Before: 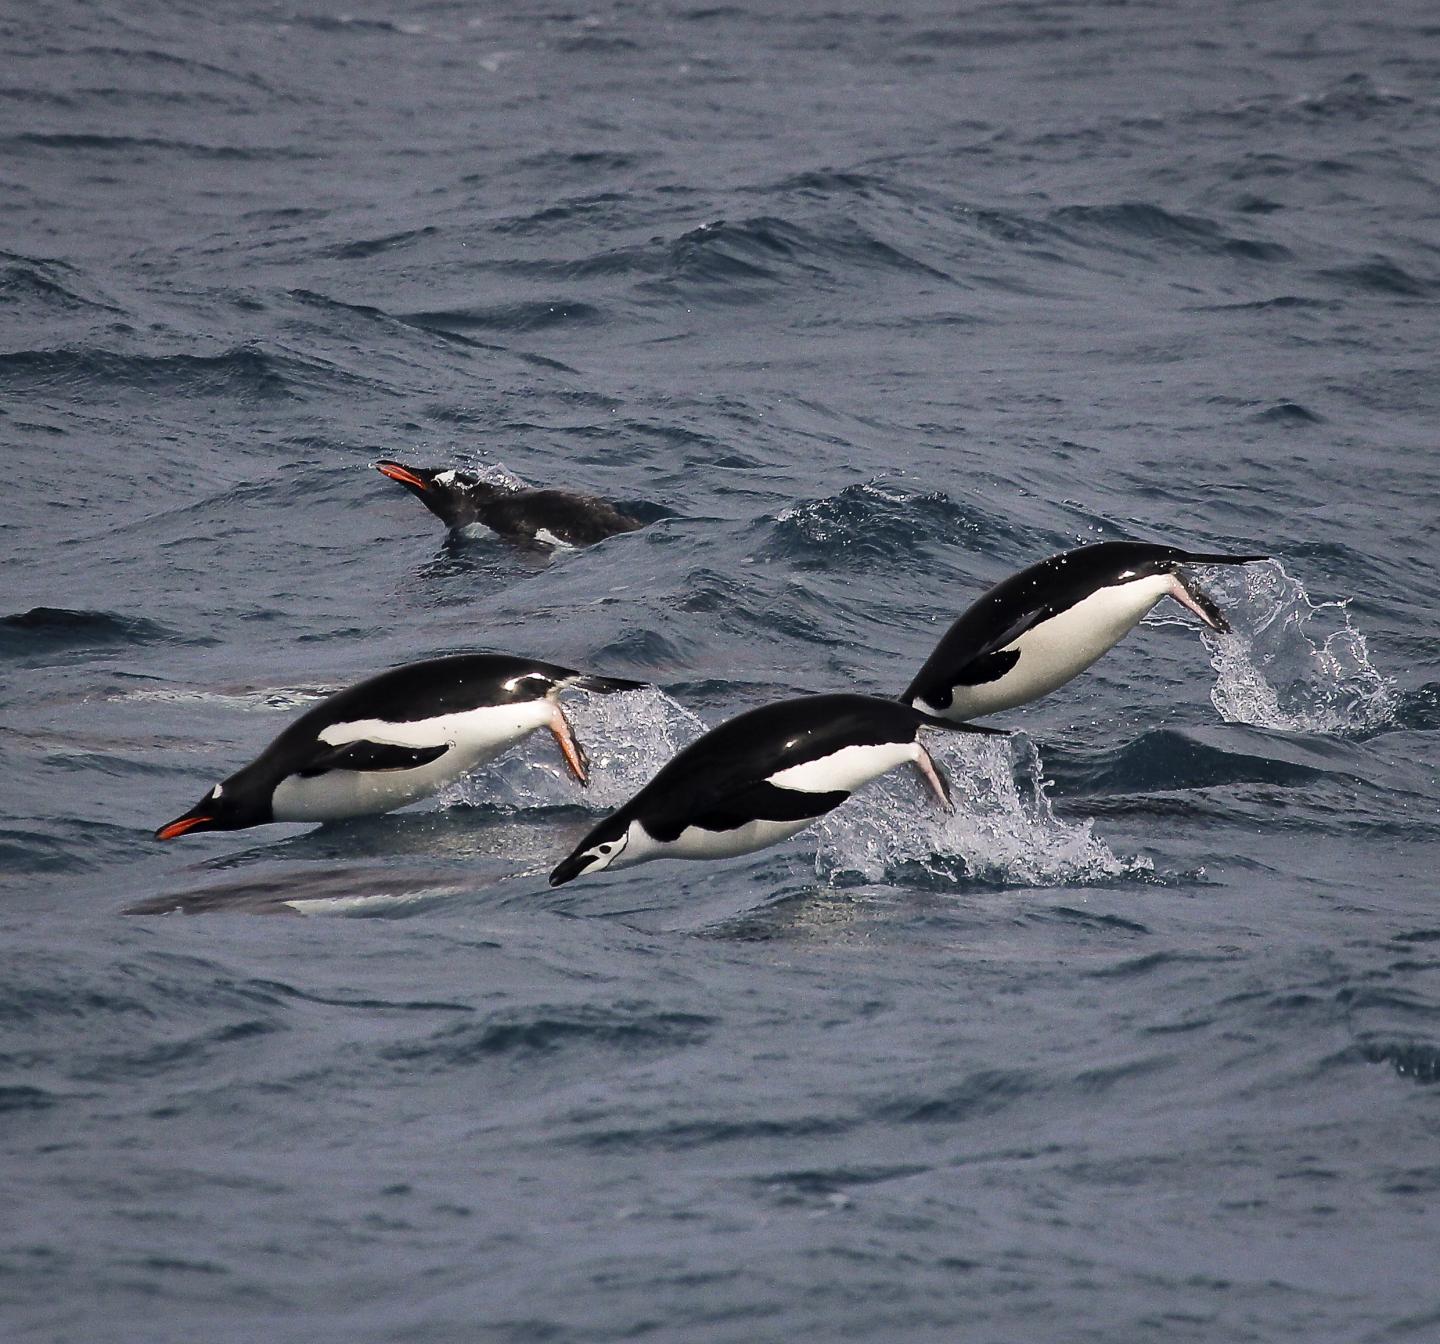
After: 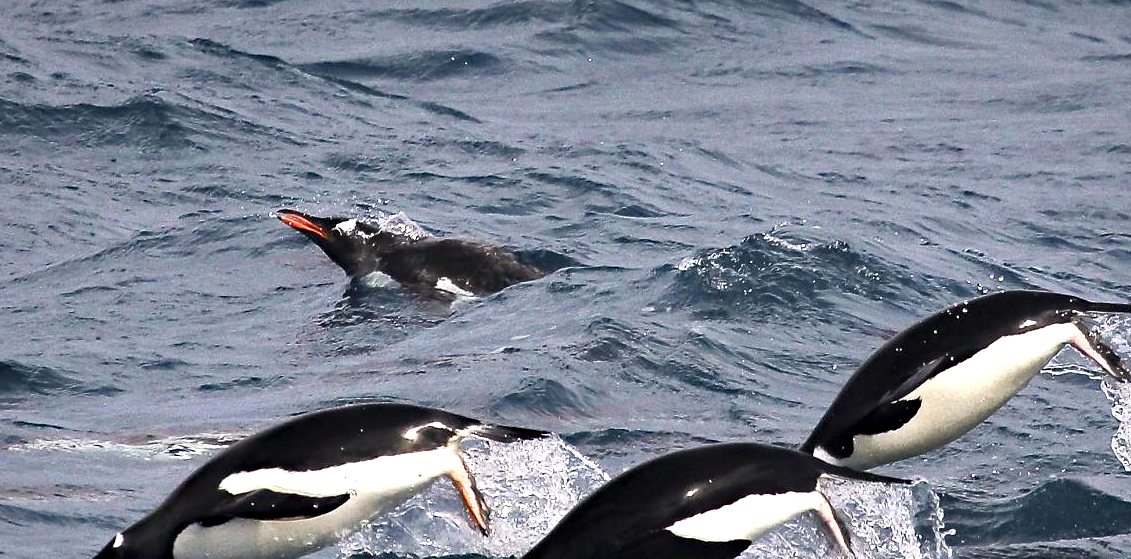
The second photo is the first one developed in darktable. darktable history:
haze removal: compatibility mode true, adaptive false
exposure: exposure 1 EV, compensate exposure bias true, compensate highlight preservation false
crop: left 6.899%, top 18.718%, right 14.506%, bottom 39.659%
